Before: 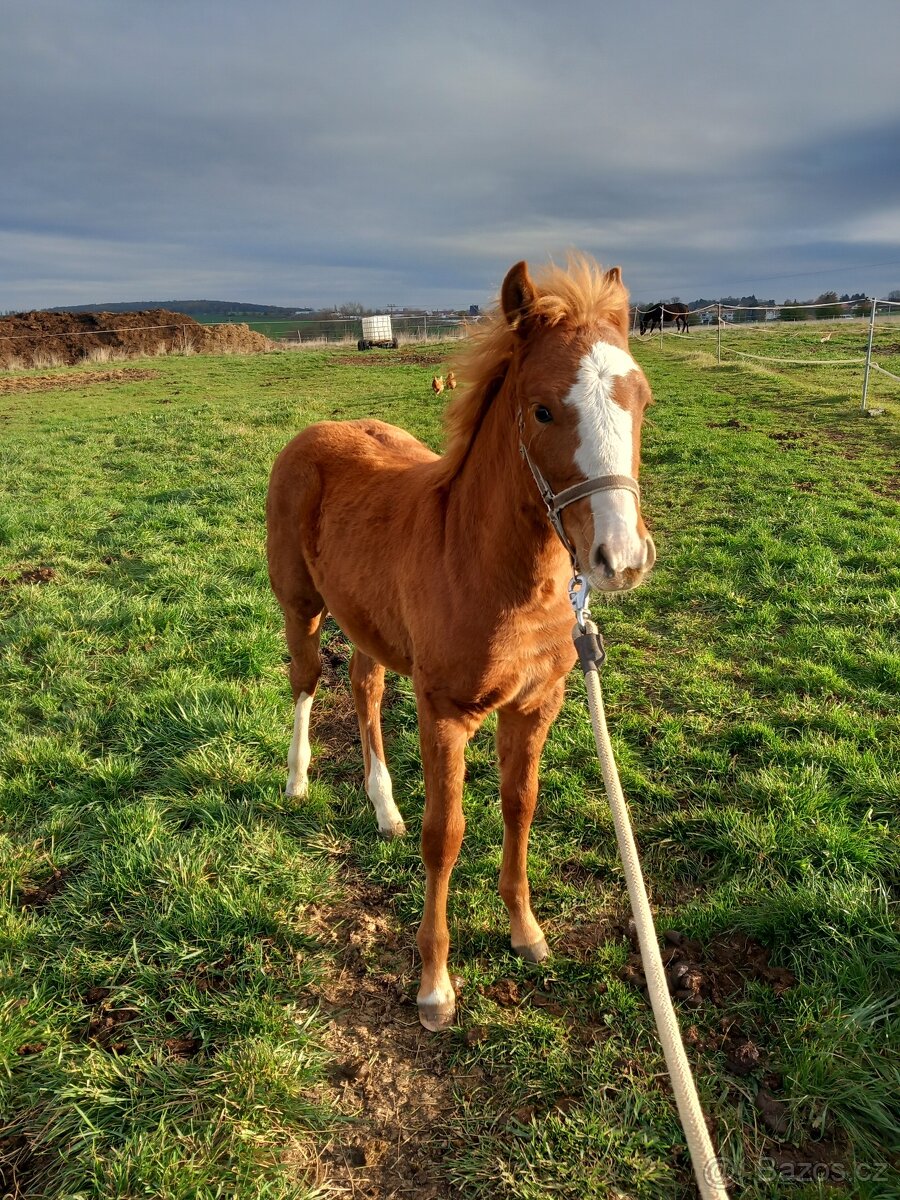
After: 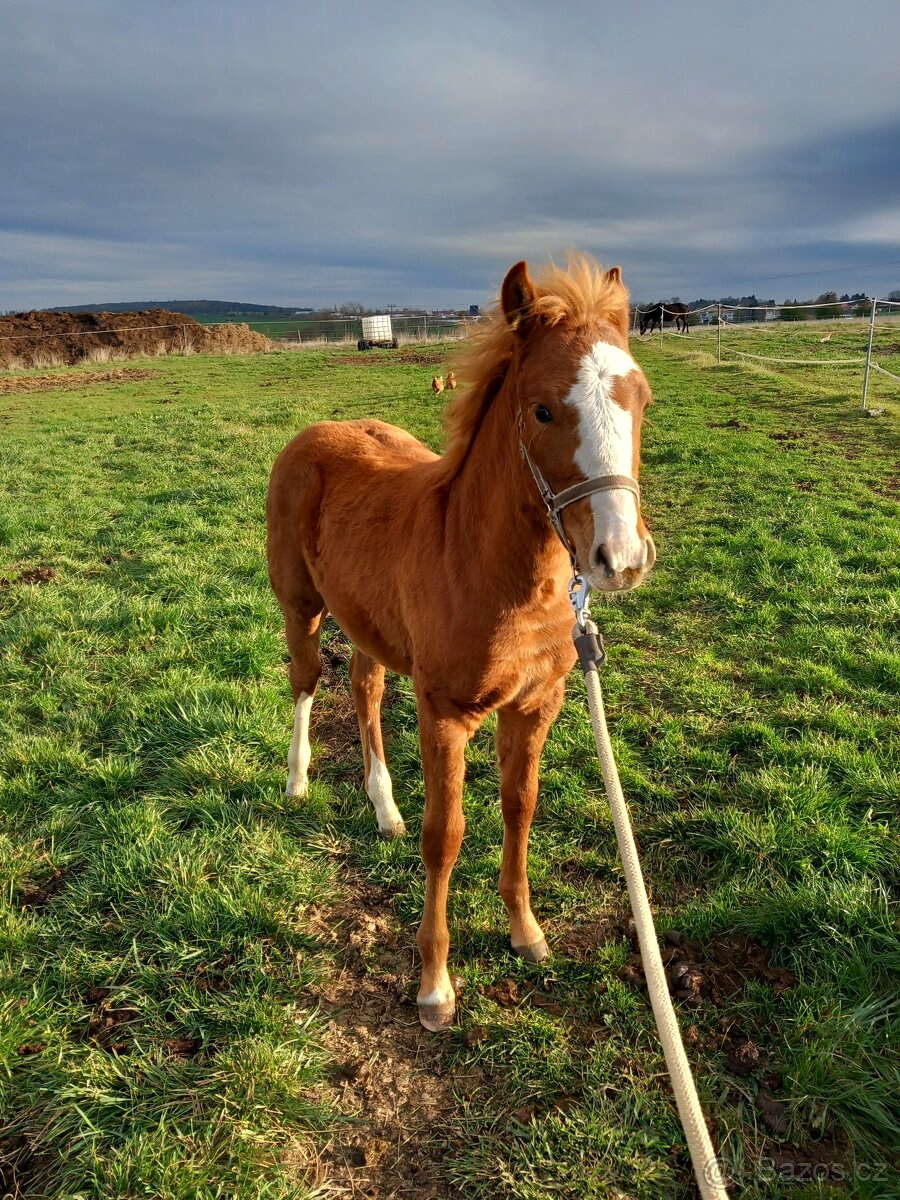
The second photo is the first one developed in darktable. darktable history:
shadows and highlights: shadows -22.14, highlights 99.81, soften with gaussian
haze removal: compatibility mode true
